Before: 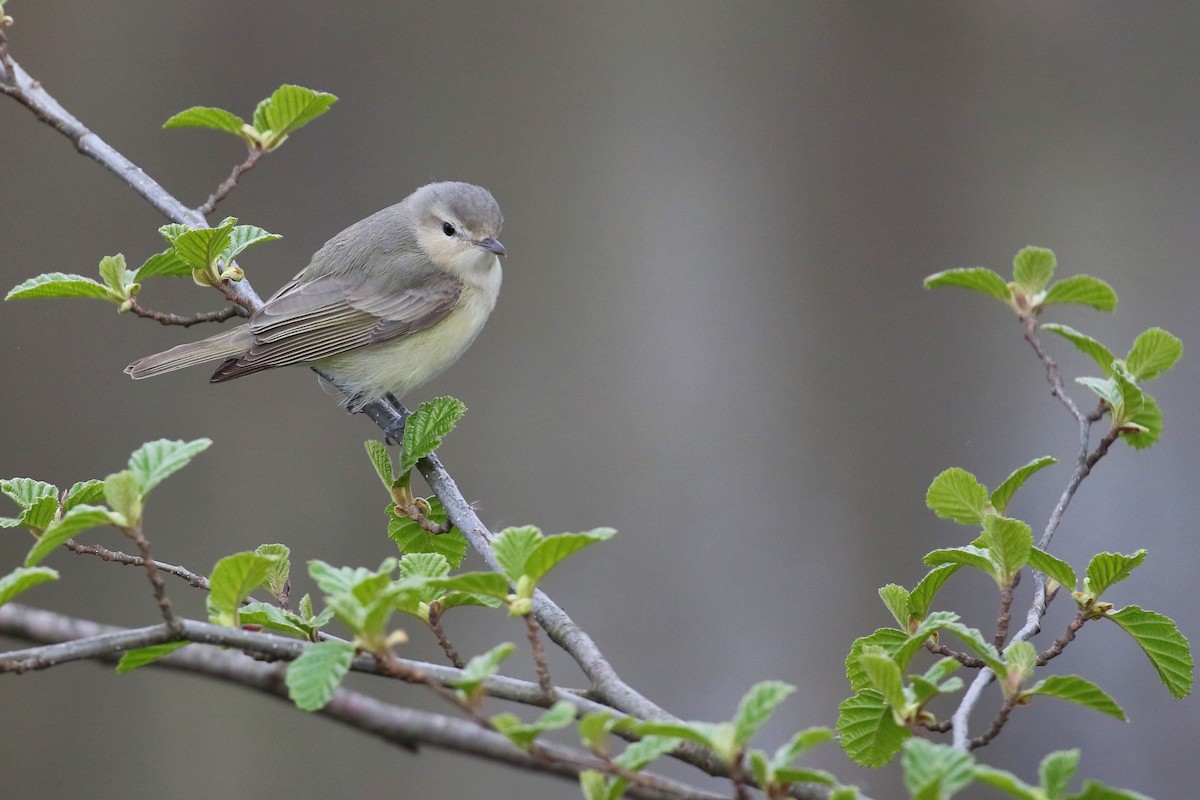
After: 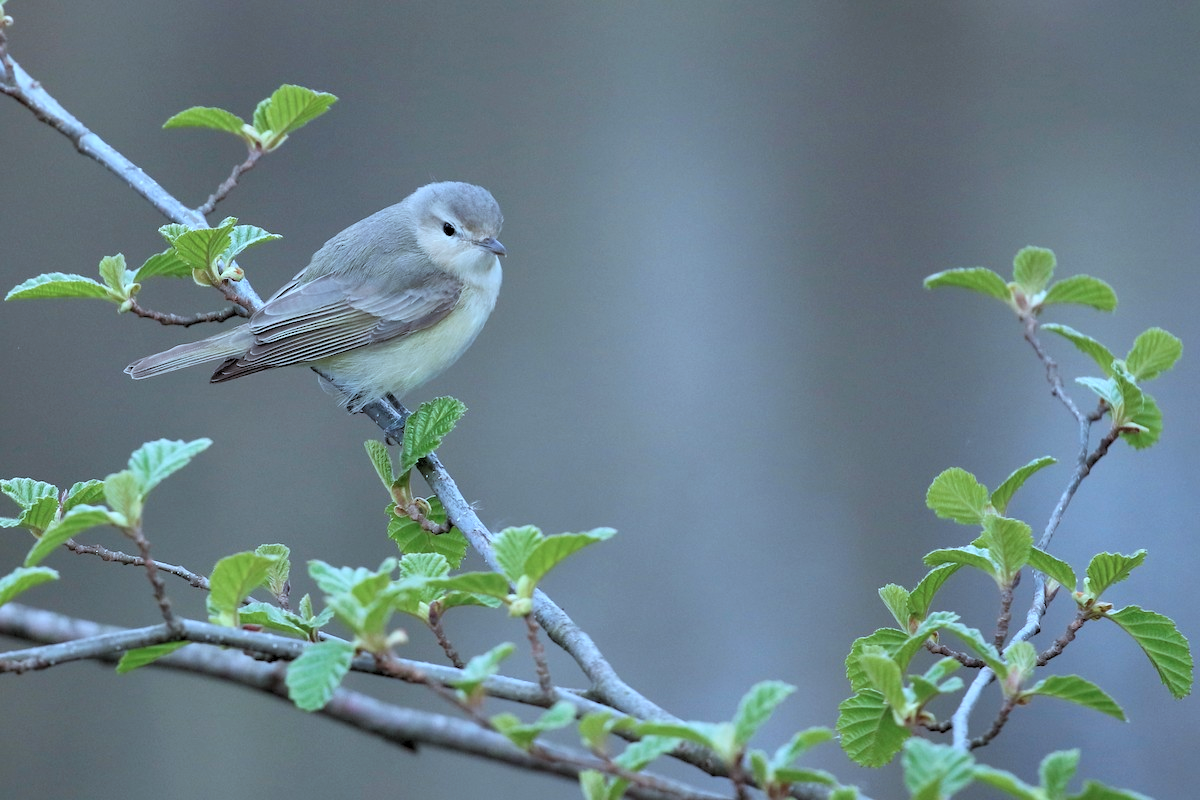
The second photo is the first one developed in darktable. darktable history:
color correction: highlights a* -9.35, highlights b* -23.15
rgb levels: levels [[0.013, 0.434, 0.89], [0, 0.5, 1], [0, 0.5, 1]]
